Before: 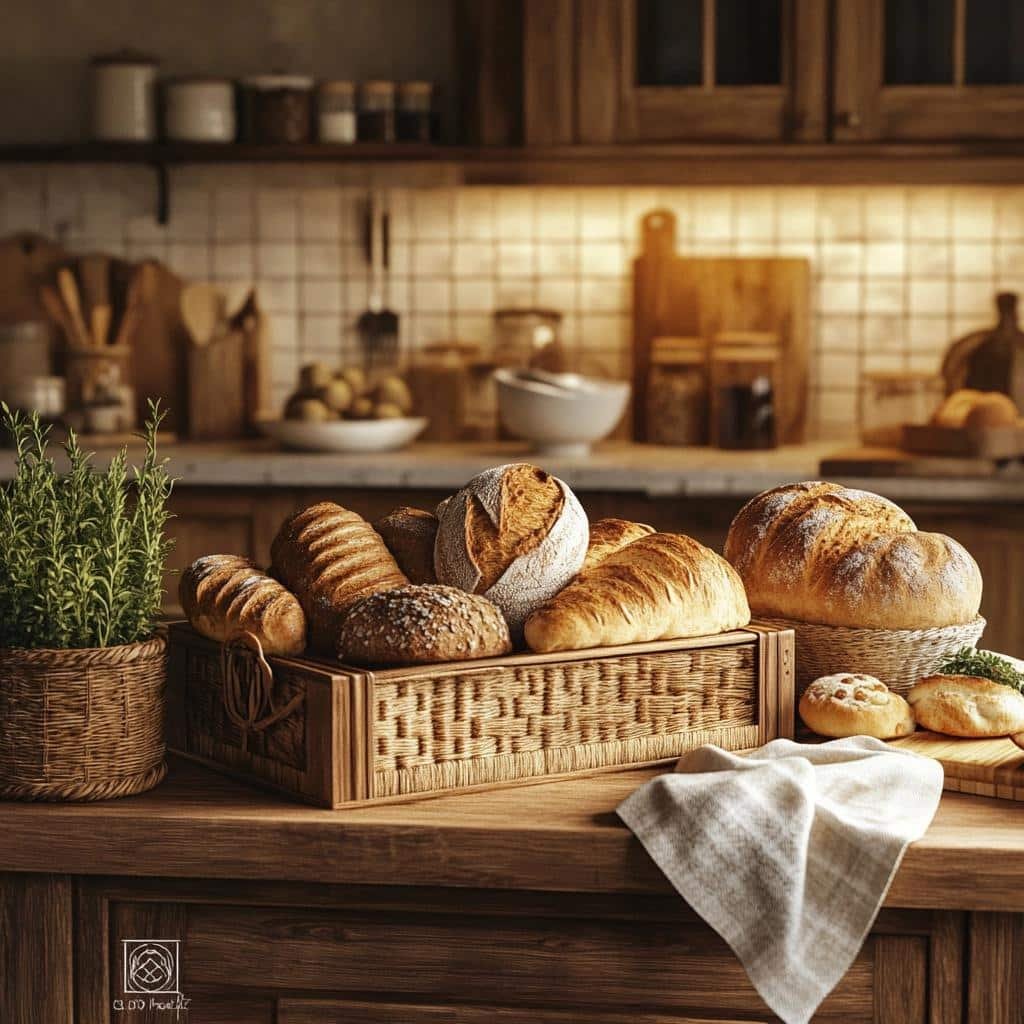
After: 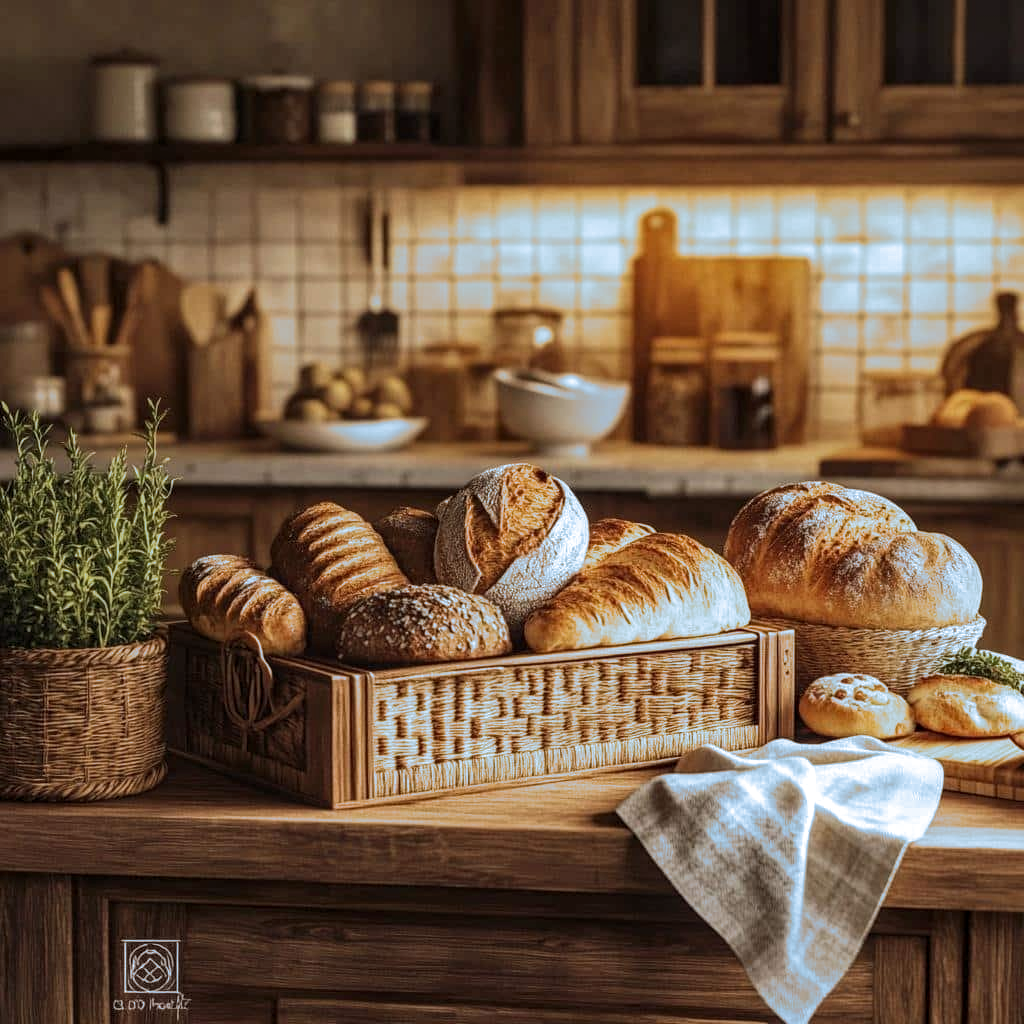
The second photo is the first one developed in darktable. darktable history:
local contrast: on, module defaults
split-toning: shadows › hue 351.18°, shadows › saturation 0.86, highlights › hue 218.82°, highlights › saturation 0.73, balance -19.167
